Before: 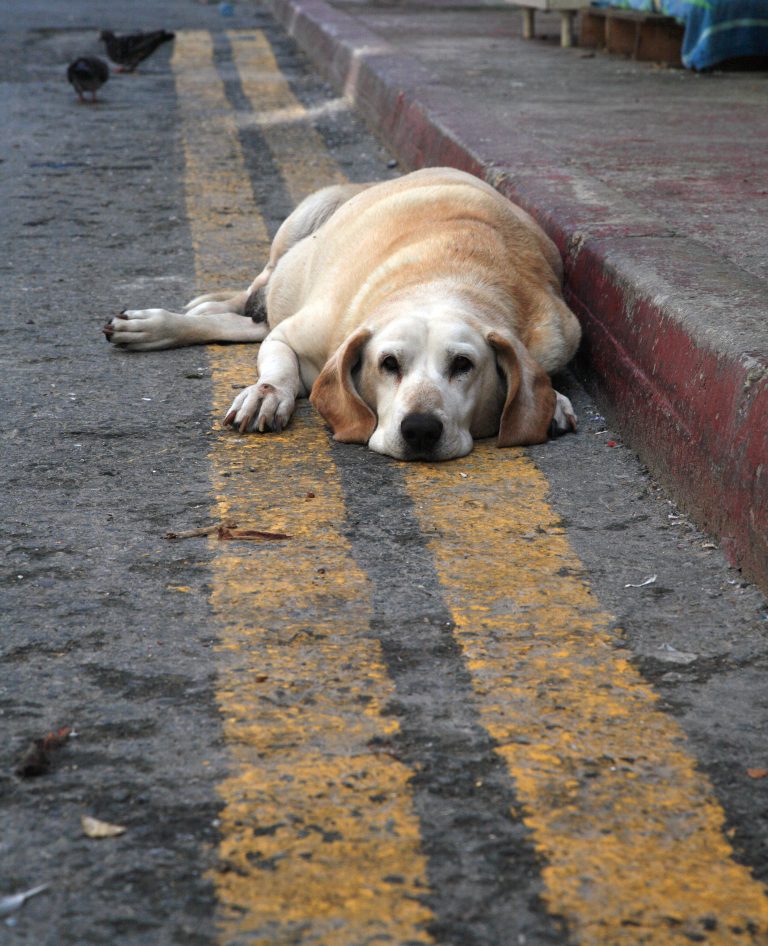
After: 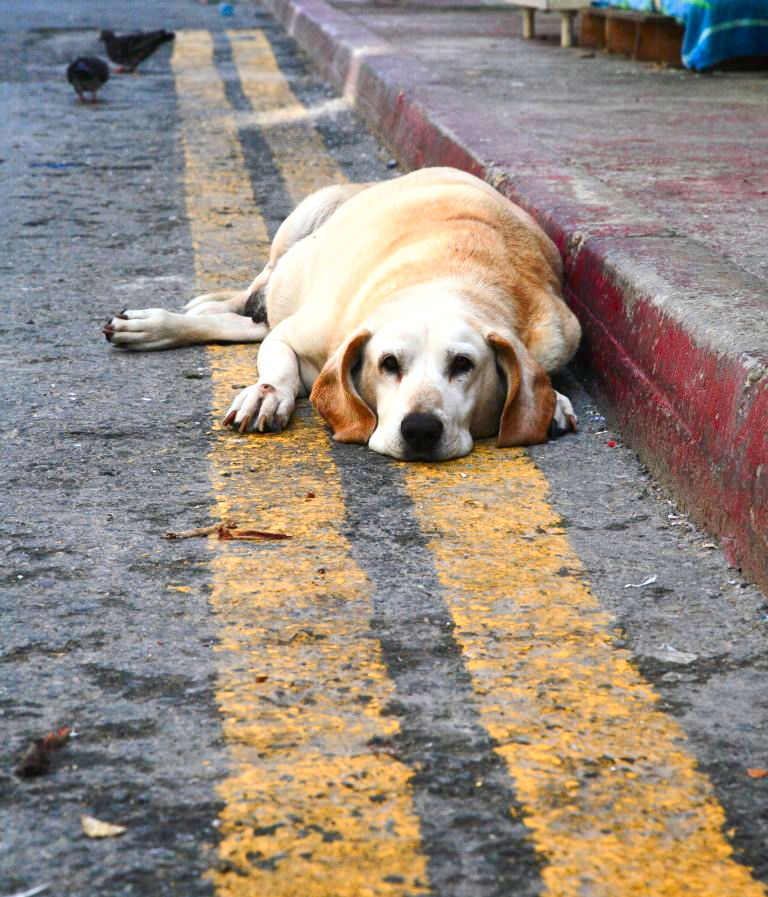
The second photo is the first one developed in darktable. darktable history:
crop and rotate: top 0%, bottom 5.097%
contrast brightness saturation: contrast 0.23, brightness 0.1, saturation 0.29
shadows and highlights: low approximation 0.01, soften with gaussian
color balance rgb: perceptual saturation grading › global saturation 20%, perceptual saturation grading › highlights -50%, perceptual saturation grading › shadows 30%, perceptual brilliance grading › global brilliance 10%, perceptual brilliance grading › shadows 15%
